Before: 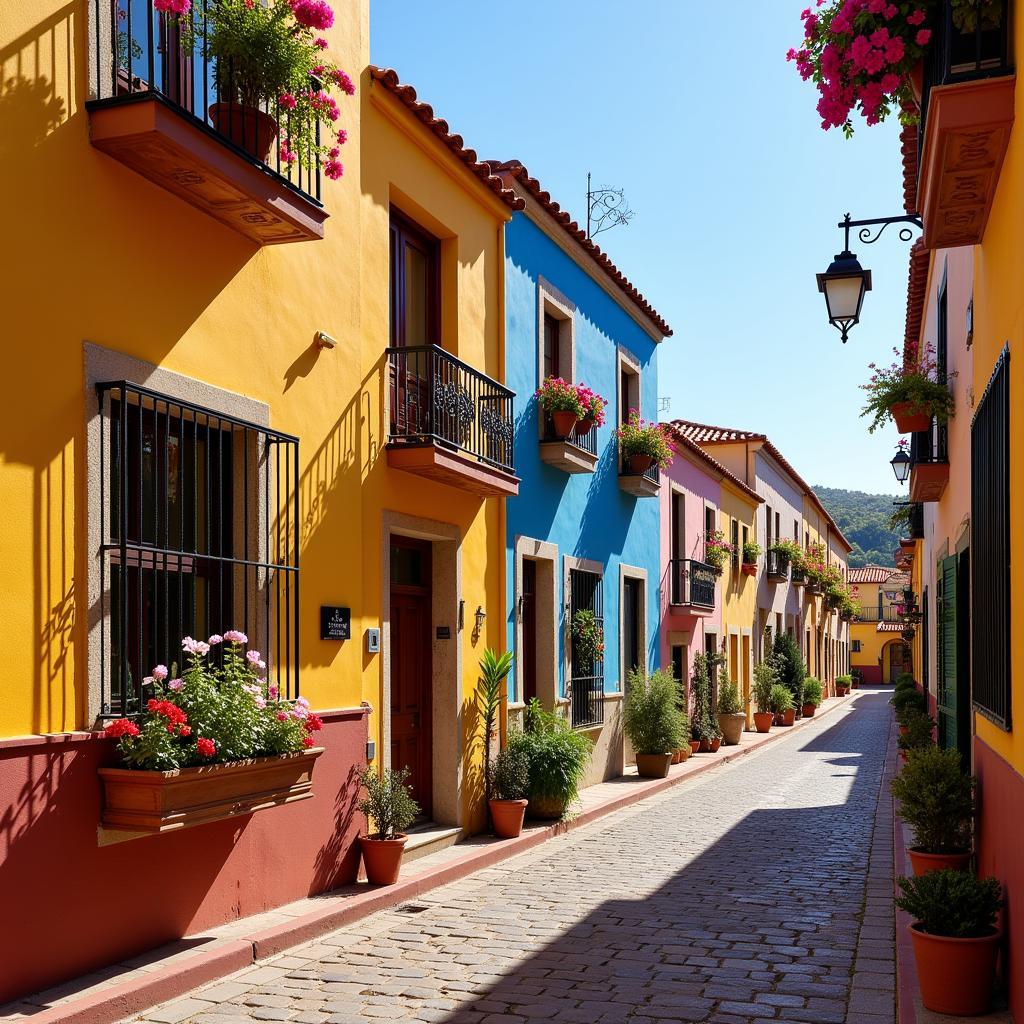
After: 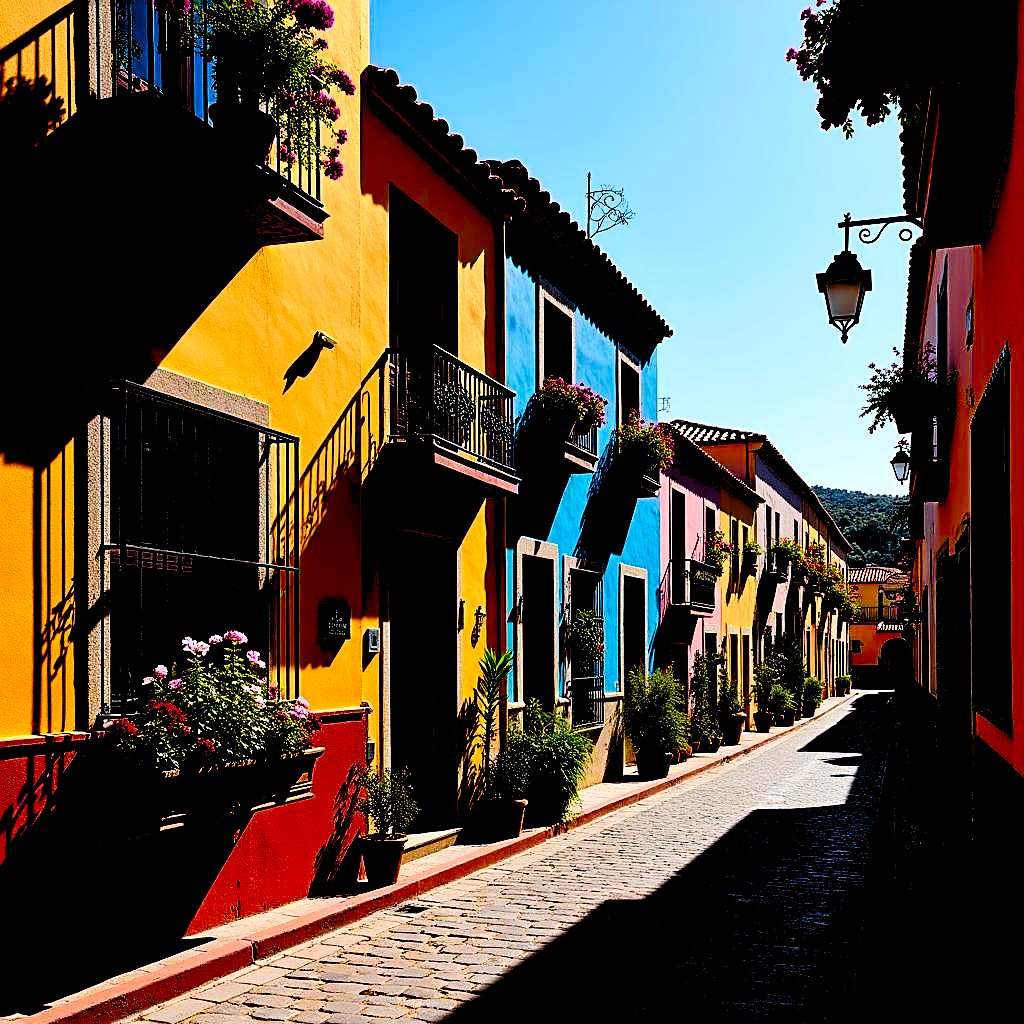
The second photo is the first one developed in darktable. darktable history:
contrast brightness saturation: contrast 0.09, brightness -0.604, saturation 0.172
levels: levels [0.093, 0.434, 0.988]
tone curve: curves: ch0 [(0, 0) (0.126, 0.061) (0.338, 0.285) (0.494, 0.518) (0.703, 0.762) (1, 1)]; ch1 [(0, 0) (0.364, 0.322) (0.443, 0.441) (0.5, 0.501) (0.55, 0.578) (1, 1)]; ch2 [(0, 0) (0.44, 0.424) (0.501, 0.499) (0.557, 0.564) (0.613, 0.682) (0.707, 0.746) (1, 1)], color space Lab, independent channels, preserve colors none
sharpen: amount 0.585
